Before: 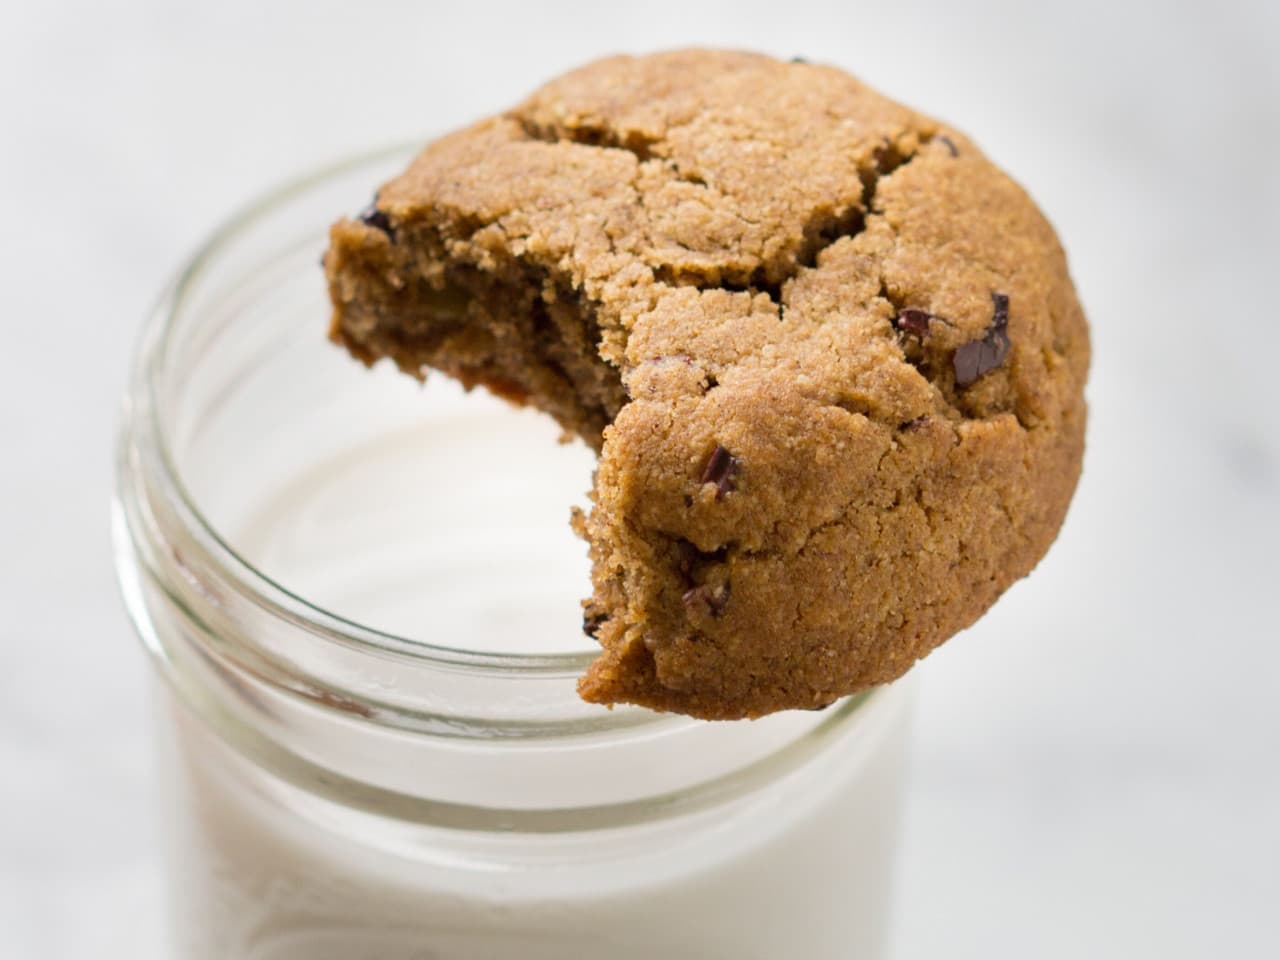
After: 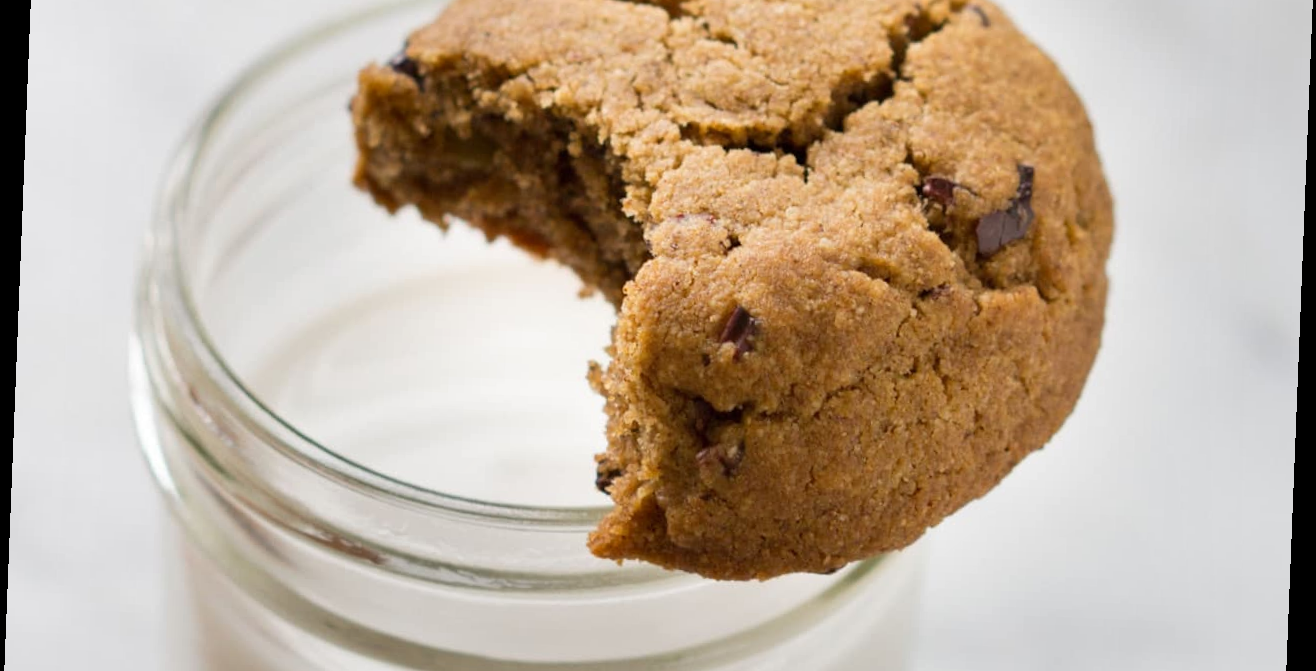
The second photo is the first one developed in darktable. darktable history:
shadows and highlights: shadows 29.61, highlights -30.47, low approximation 0.01, soften with gaussian
rotate and perspective: rotation 2.27°, automatic cropping off
crop: top 16.727%, bottom 16.727%
